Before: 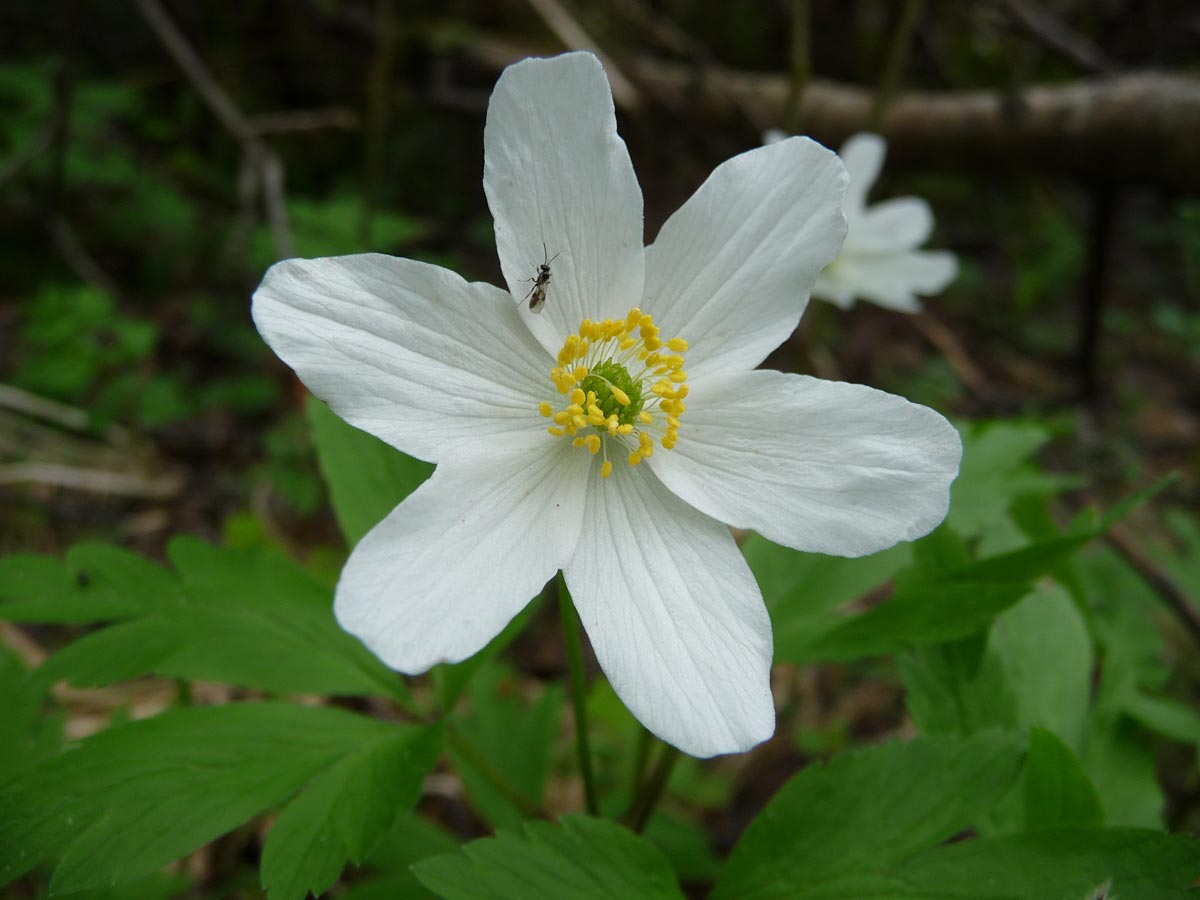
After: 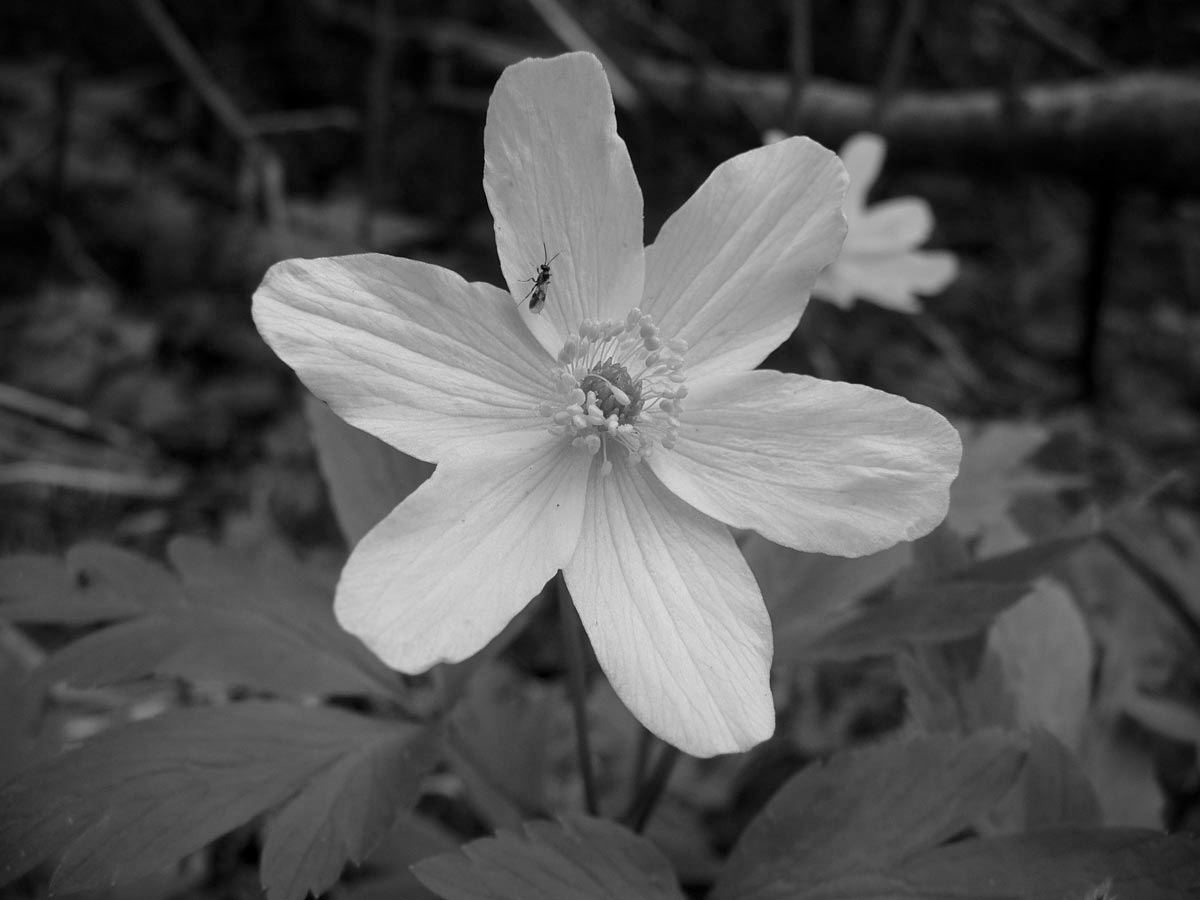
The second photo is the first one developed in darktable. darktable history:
monochrome: a 30.25, b 92.03
local contrast: highlights 100%, shadows 100%, detail 120%, midtone range 0.2
vignetting: fall-off radius 60.92%
